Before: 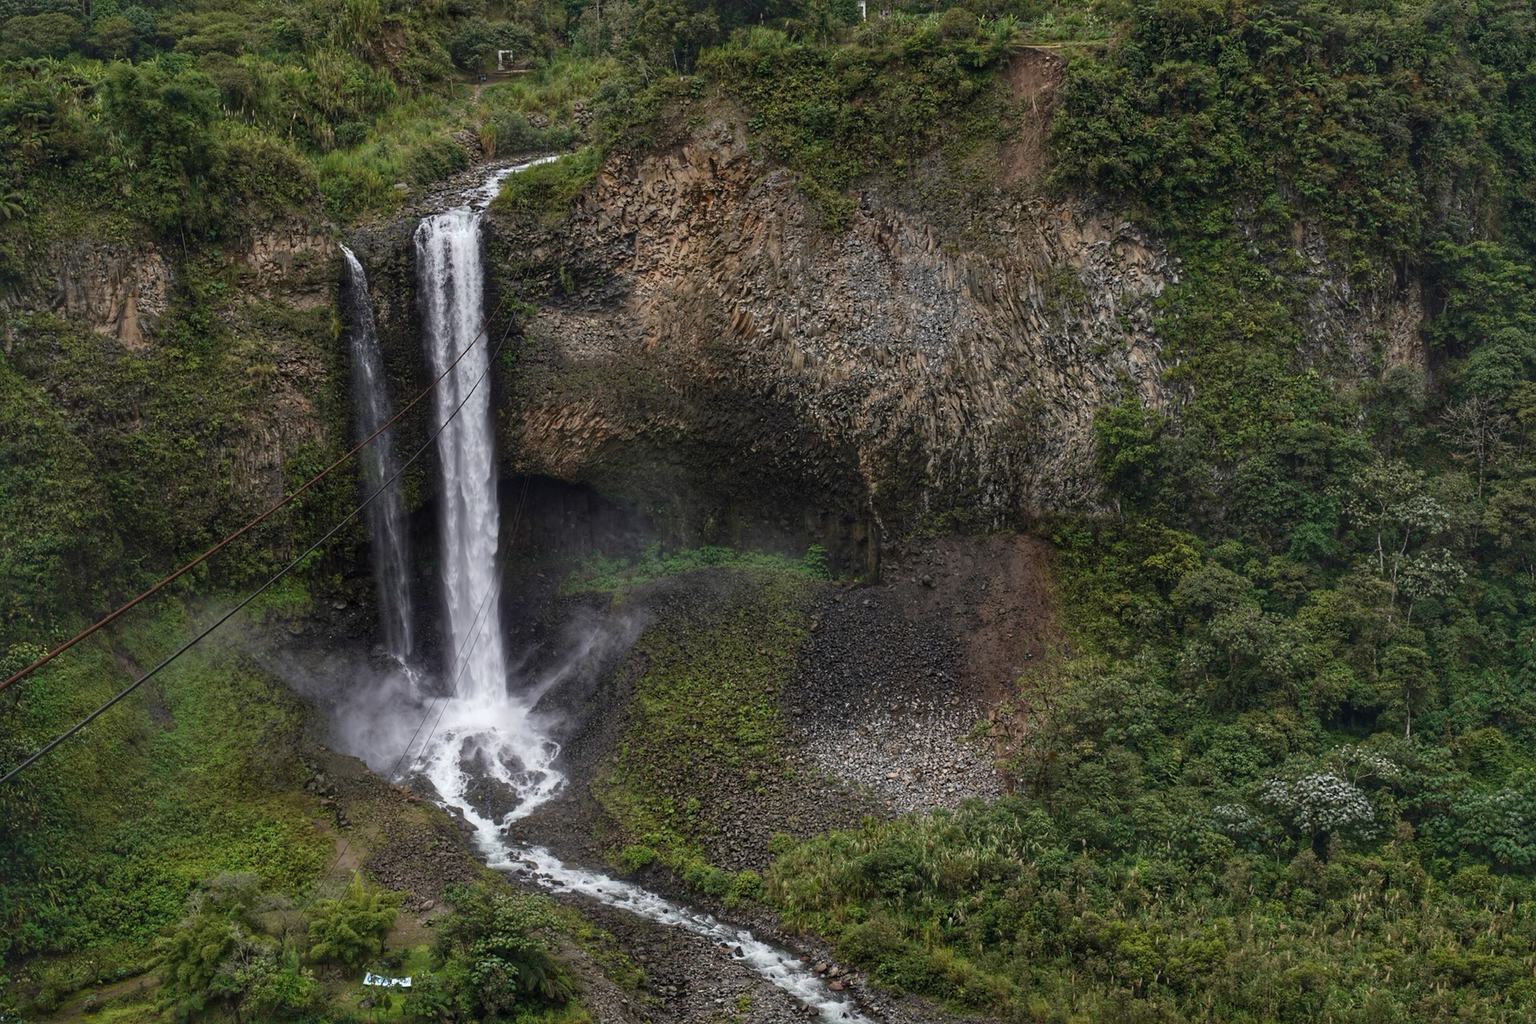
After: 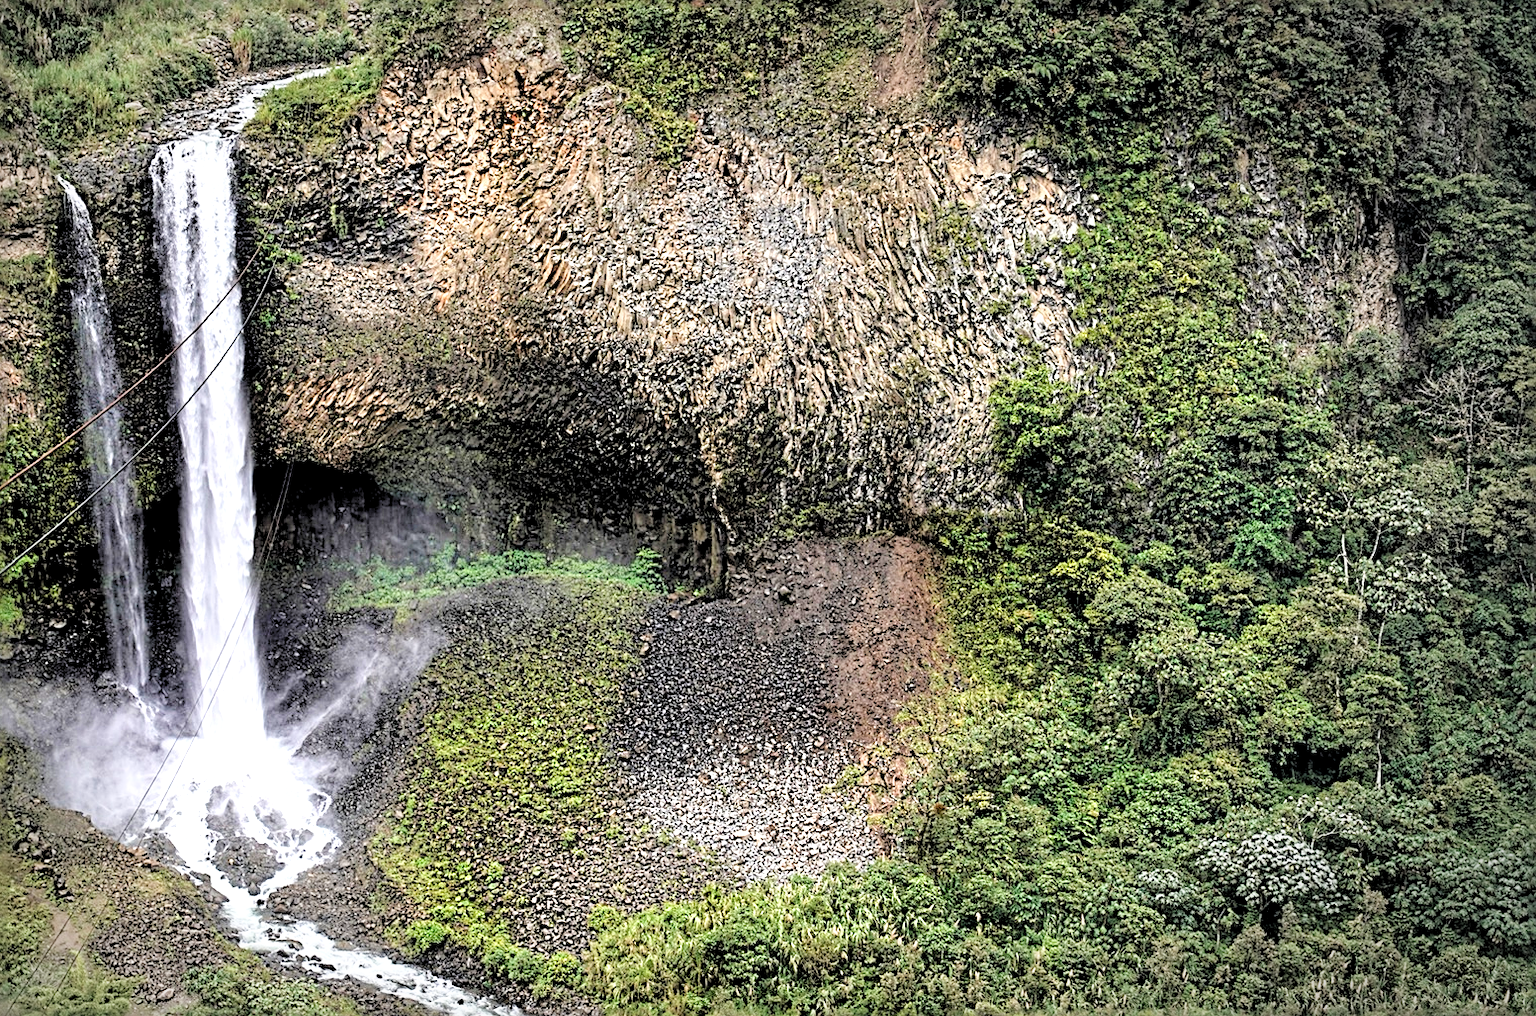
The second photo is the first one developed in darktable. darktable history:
levels: levels [0.044, 0.416, 0.908]
crop: left 19.1%, top 9.892%, right 0%, bottom 9.742%
vignetting: center (-0.149, 0.018), automatic ratio true
sharpen: radius 3.029, amount 0.763
exposure: black level correction 0, exposure 1.464 EV, compensate exposure bias true, compensate highlight preservation false
filmic rgb: black relative exposure -3.39 EV, white relative exposure 3.45 EV, threshold 2.94 EV, hardness 2.36, contrast 1.102, iterations of high-quality reconstruction 0, enable highlight reconstruction true
